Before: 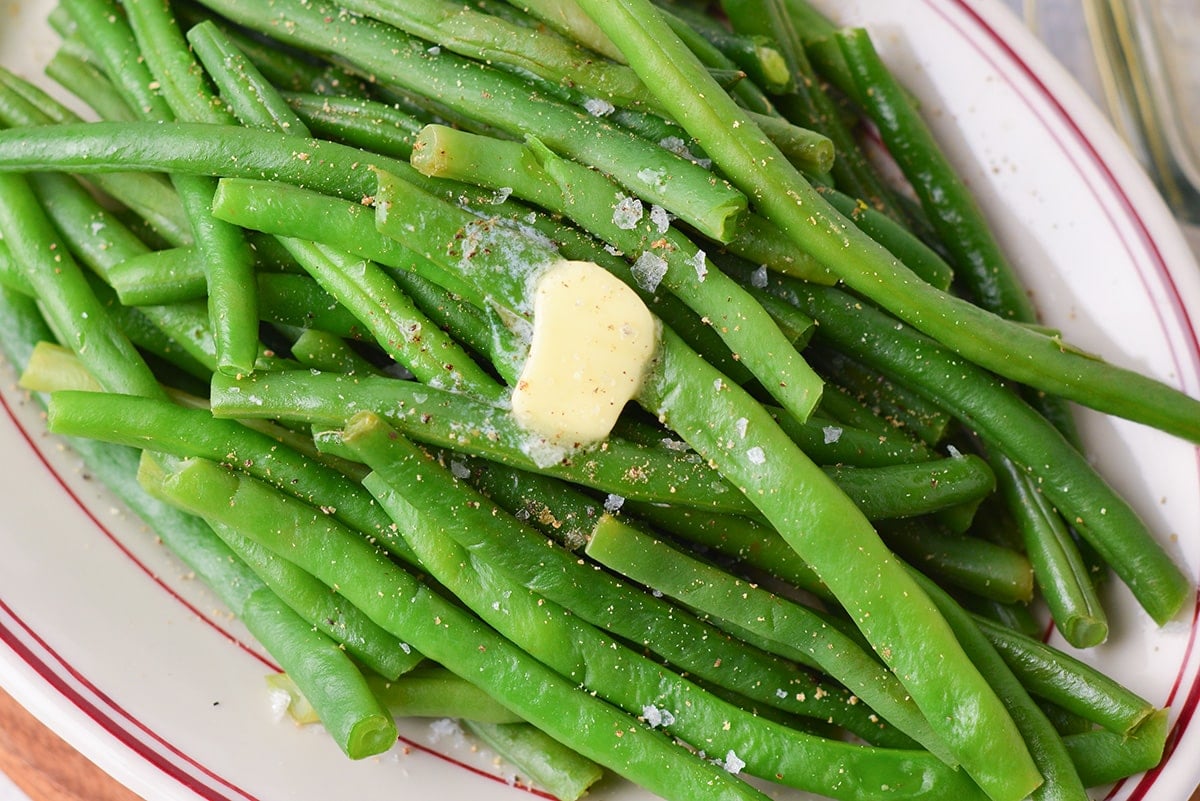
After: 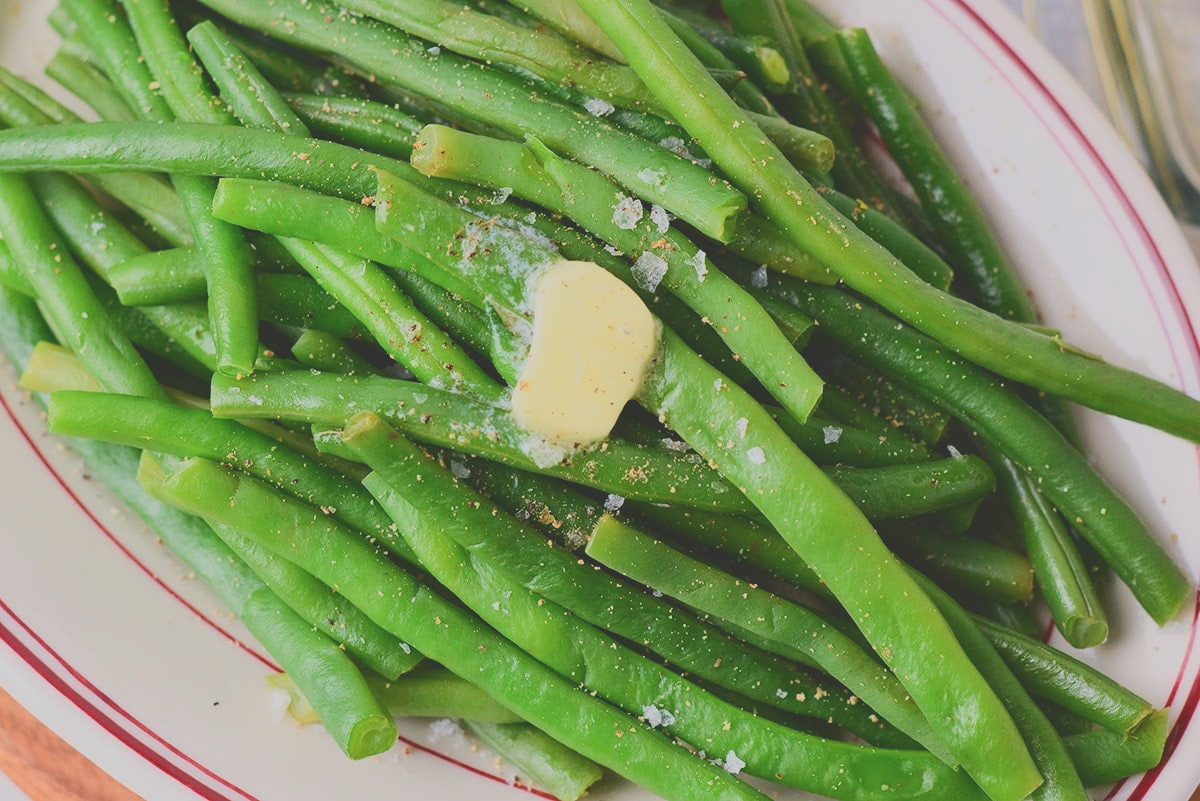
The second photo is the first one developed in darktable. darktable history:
tone equalizer: edges refinement/feathering 500, mask exposure compensation -1.57 EV, preserve details no
tone curve: curves: ch0 [(0, 0.148) (0.191, 0.225) (0.712, 0.695) (0.864, 0.797) (1, 0.839)], color space Lab, independent channels, preserve colors none
exposure: black level correction -0.015, compensate exposure bias true, compensate highlight preservation false
